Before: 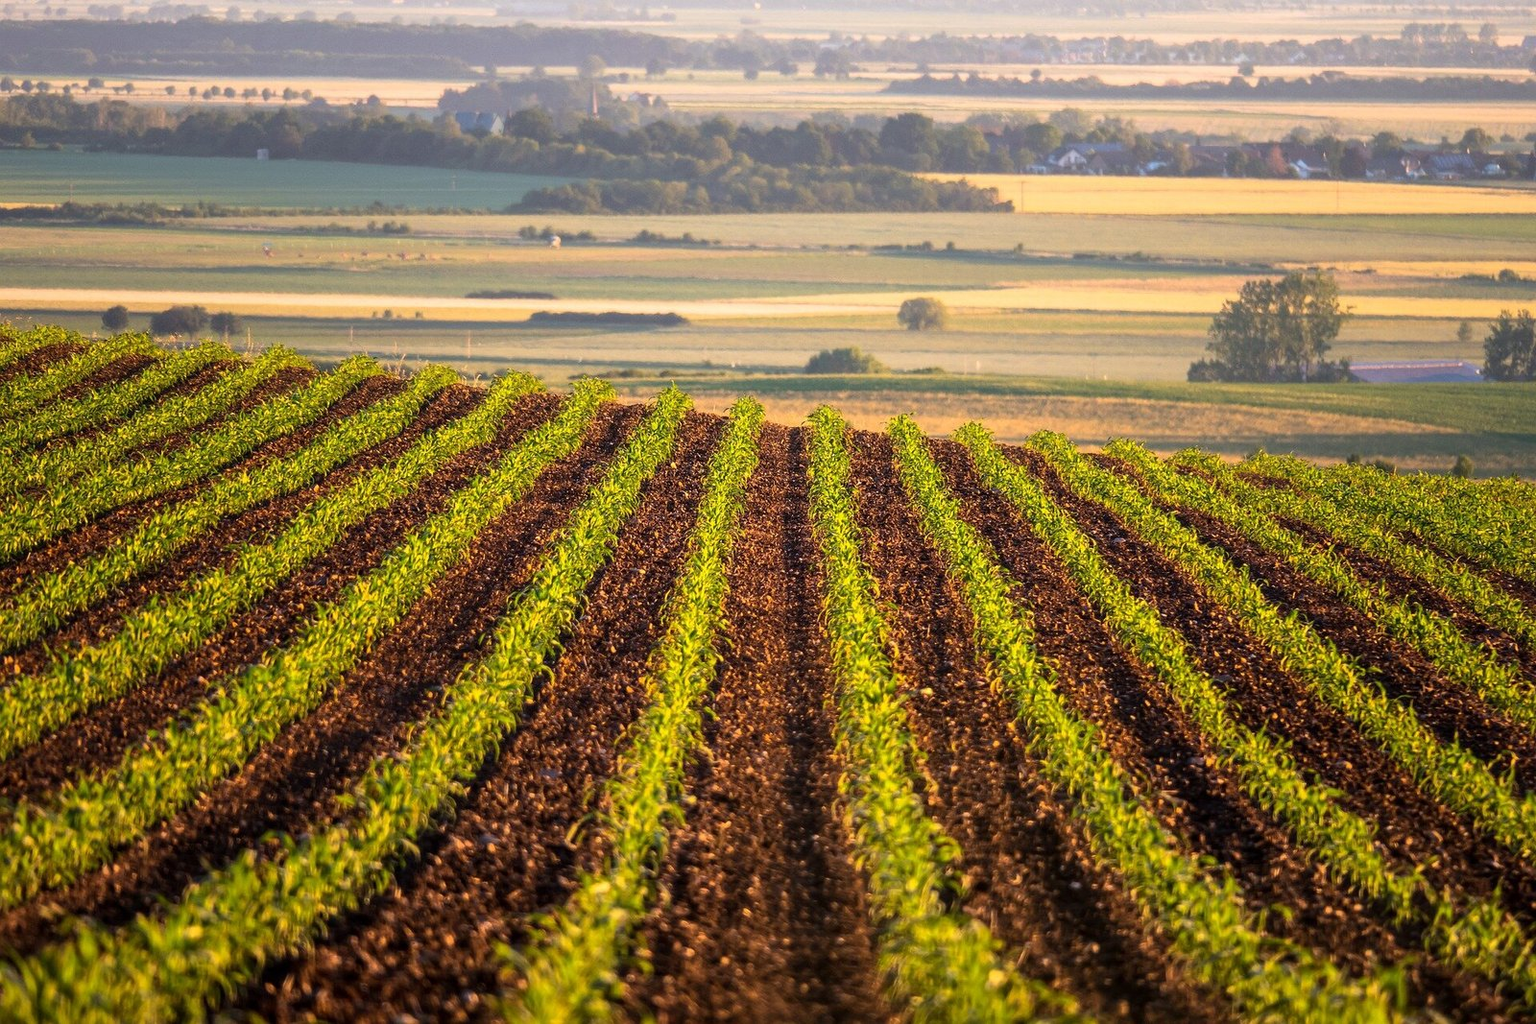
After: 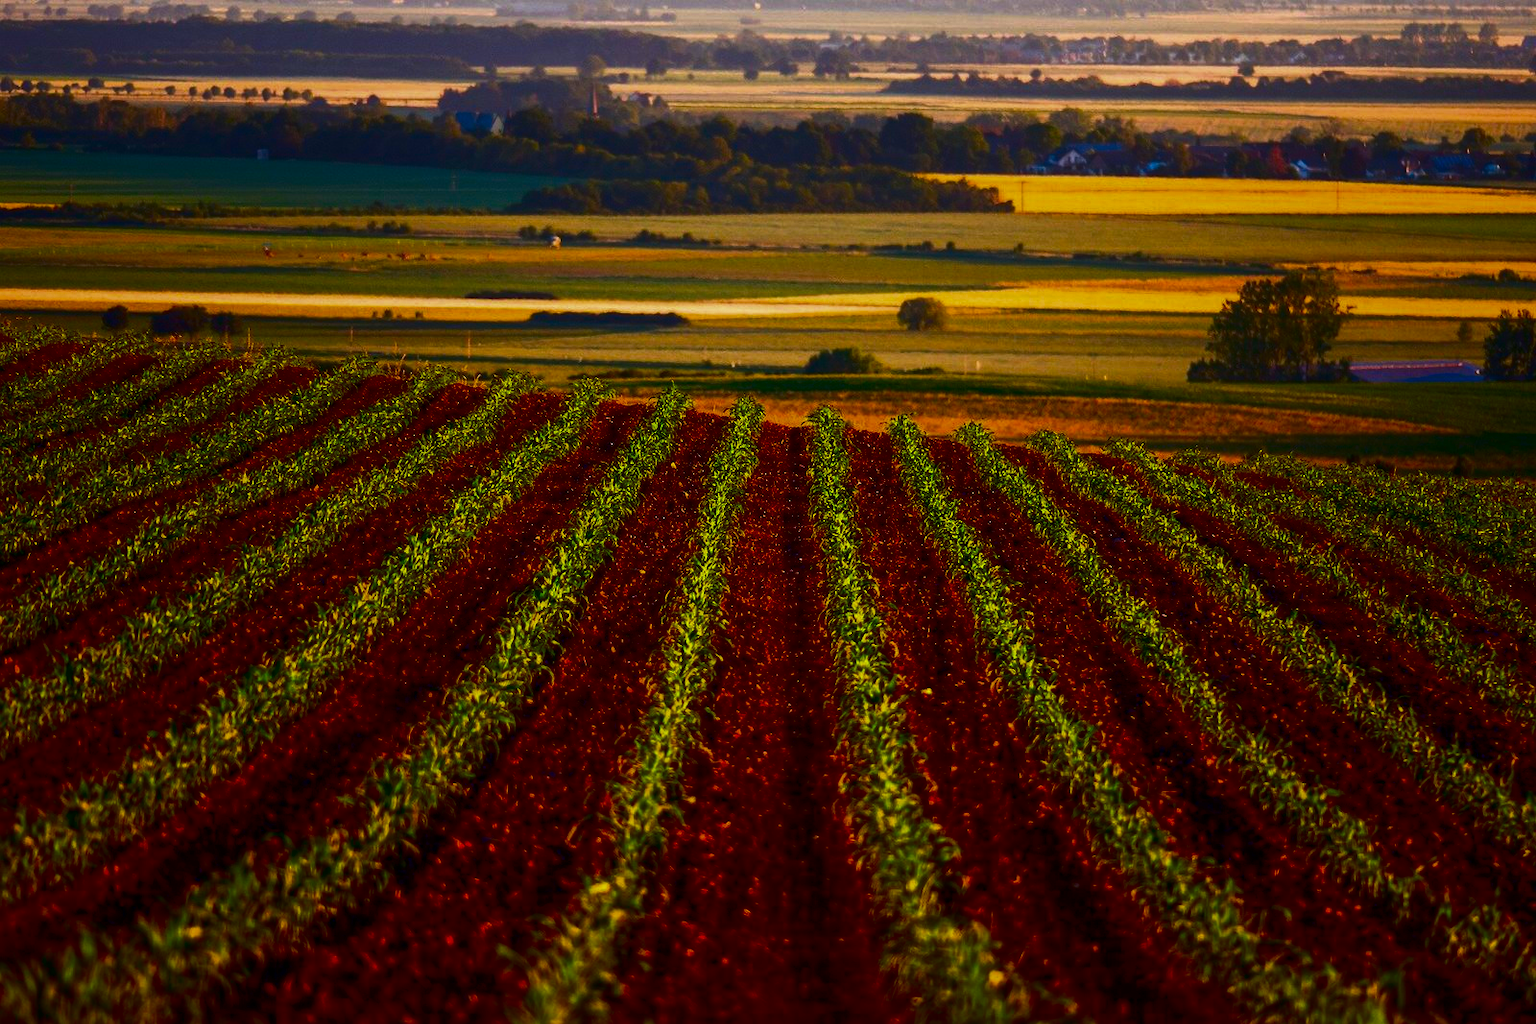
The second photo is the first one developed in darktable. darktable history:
contrast brightness saturation: brightness -0.992, saturation 0.992
